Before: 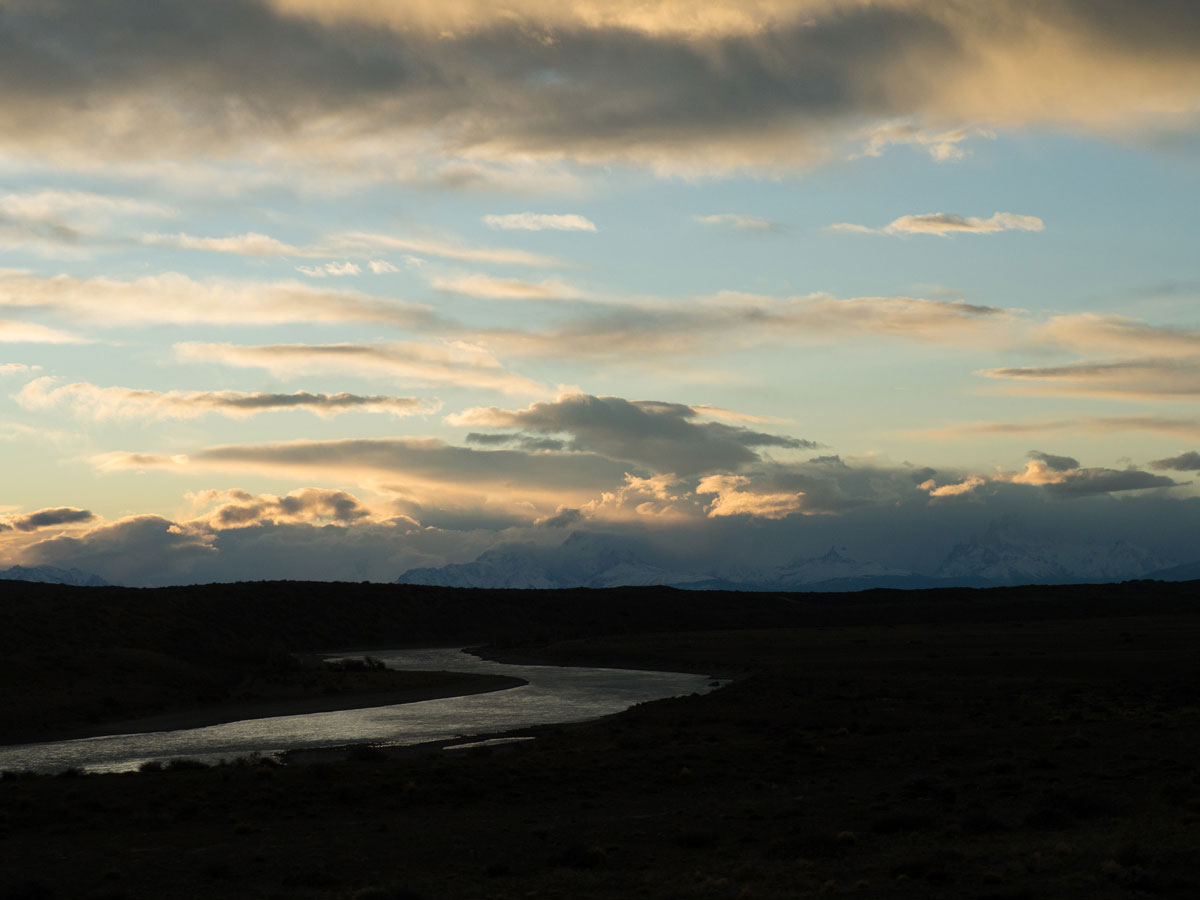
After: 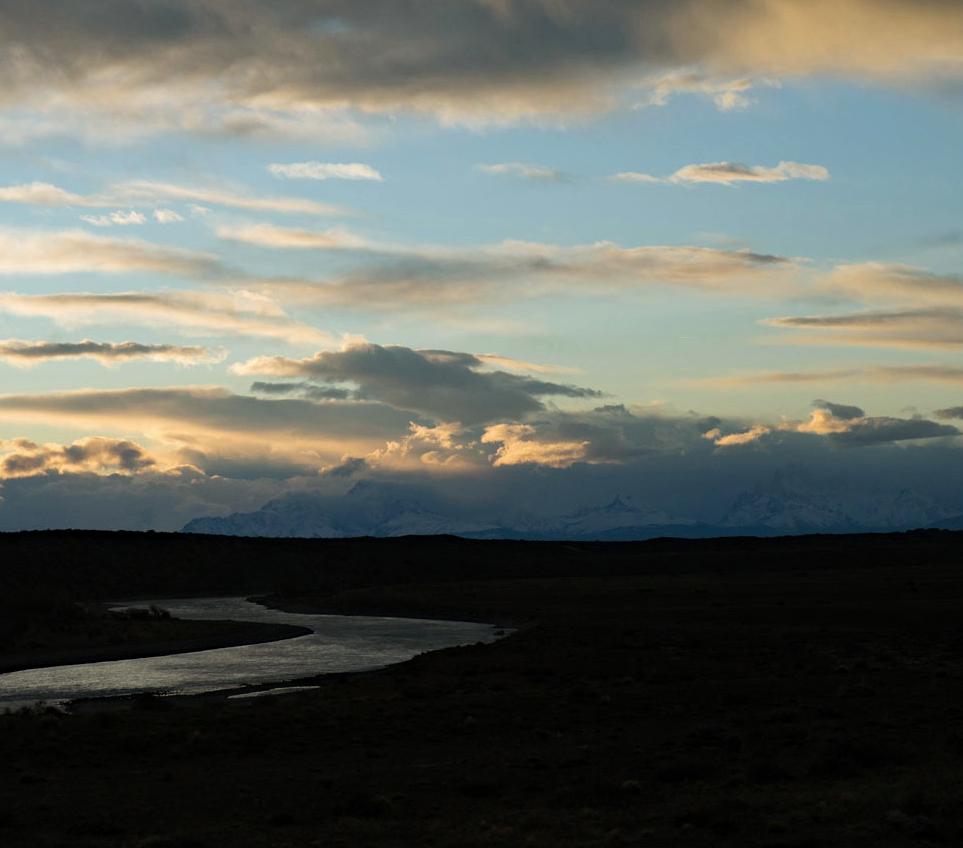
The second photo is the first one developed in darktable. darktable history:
crop and rotate: left 17.959%, top 5.771%, right 1.742%
haze removal: compatibility mode true, adaptive false
white balance: red 0.98, blue 1.034
